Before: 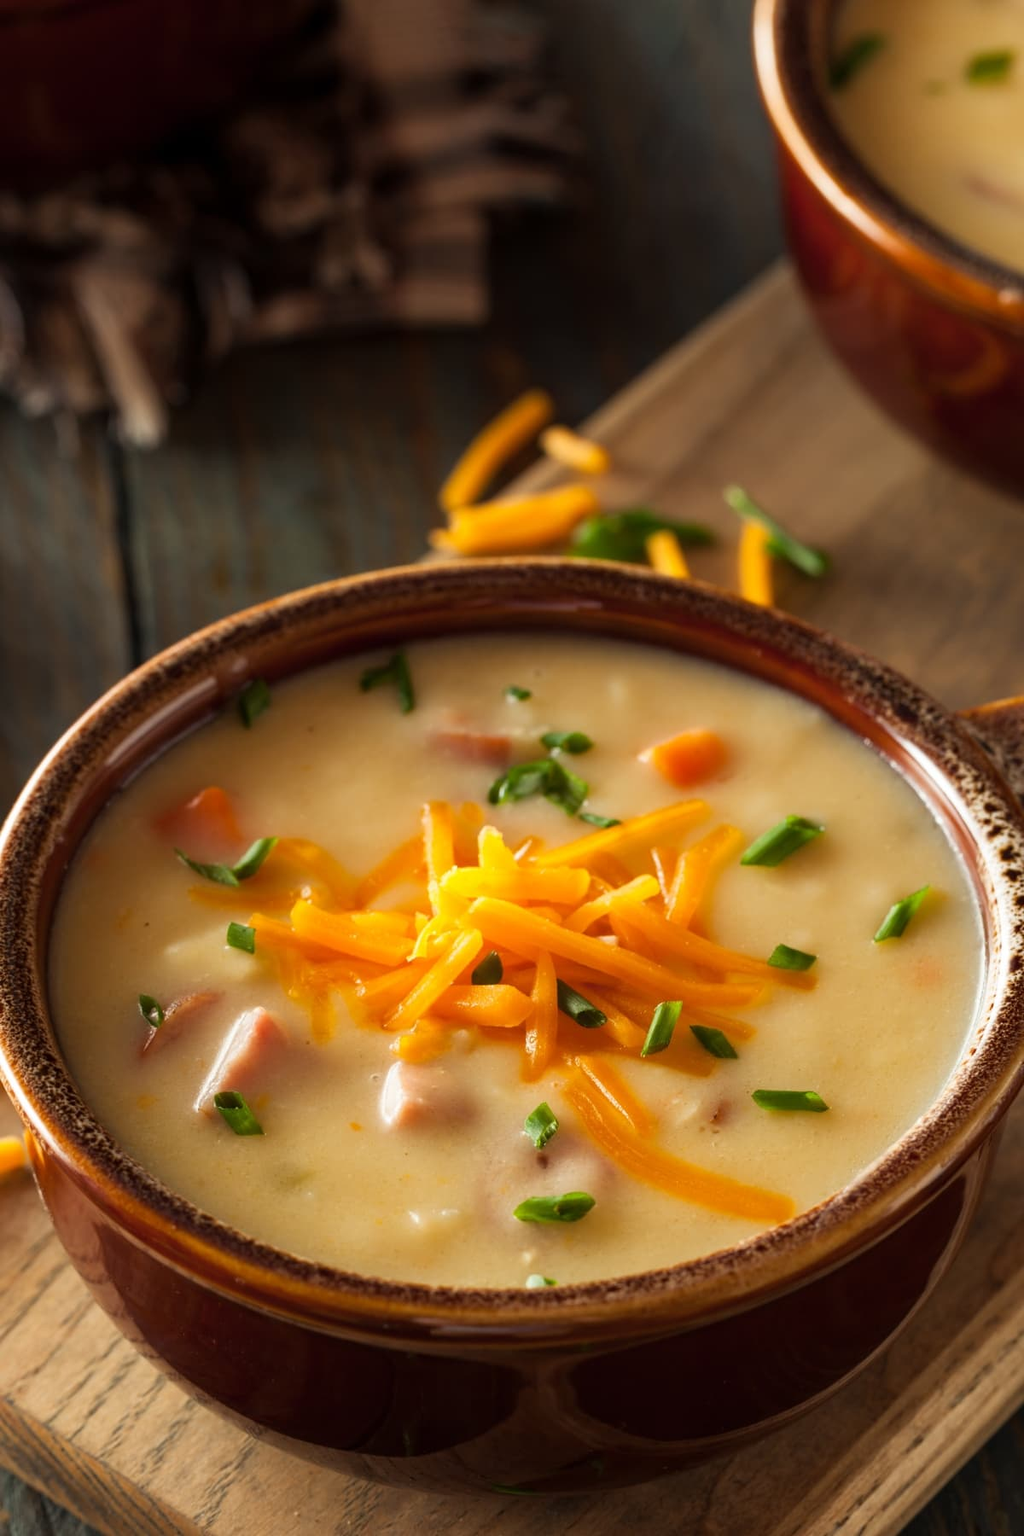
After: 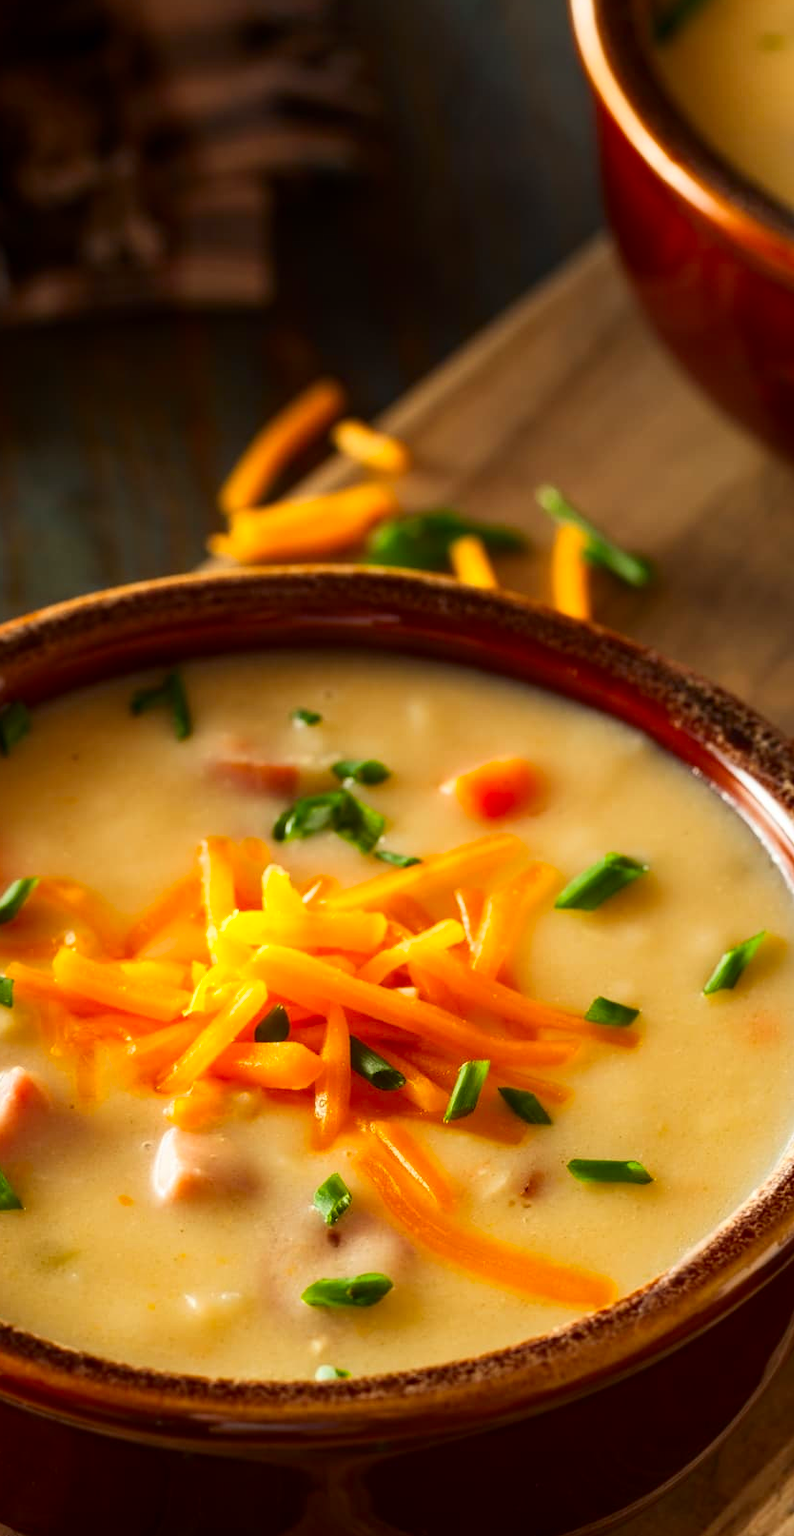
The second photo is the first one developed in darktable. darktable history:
crop and rotate: left 23.829%, top 3.295%, right 6.528%, bottom 7.027%
contrast brightness saturation: contrast 0.16, saturation 0.317
